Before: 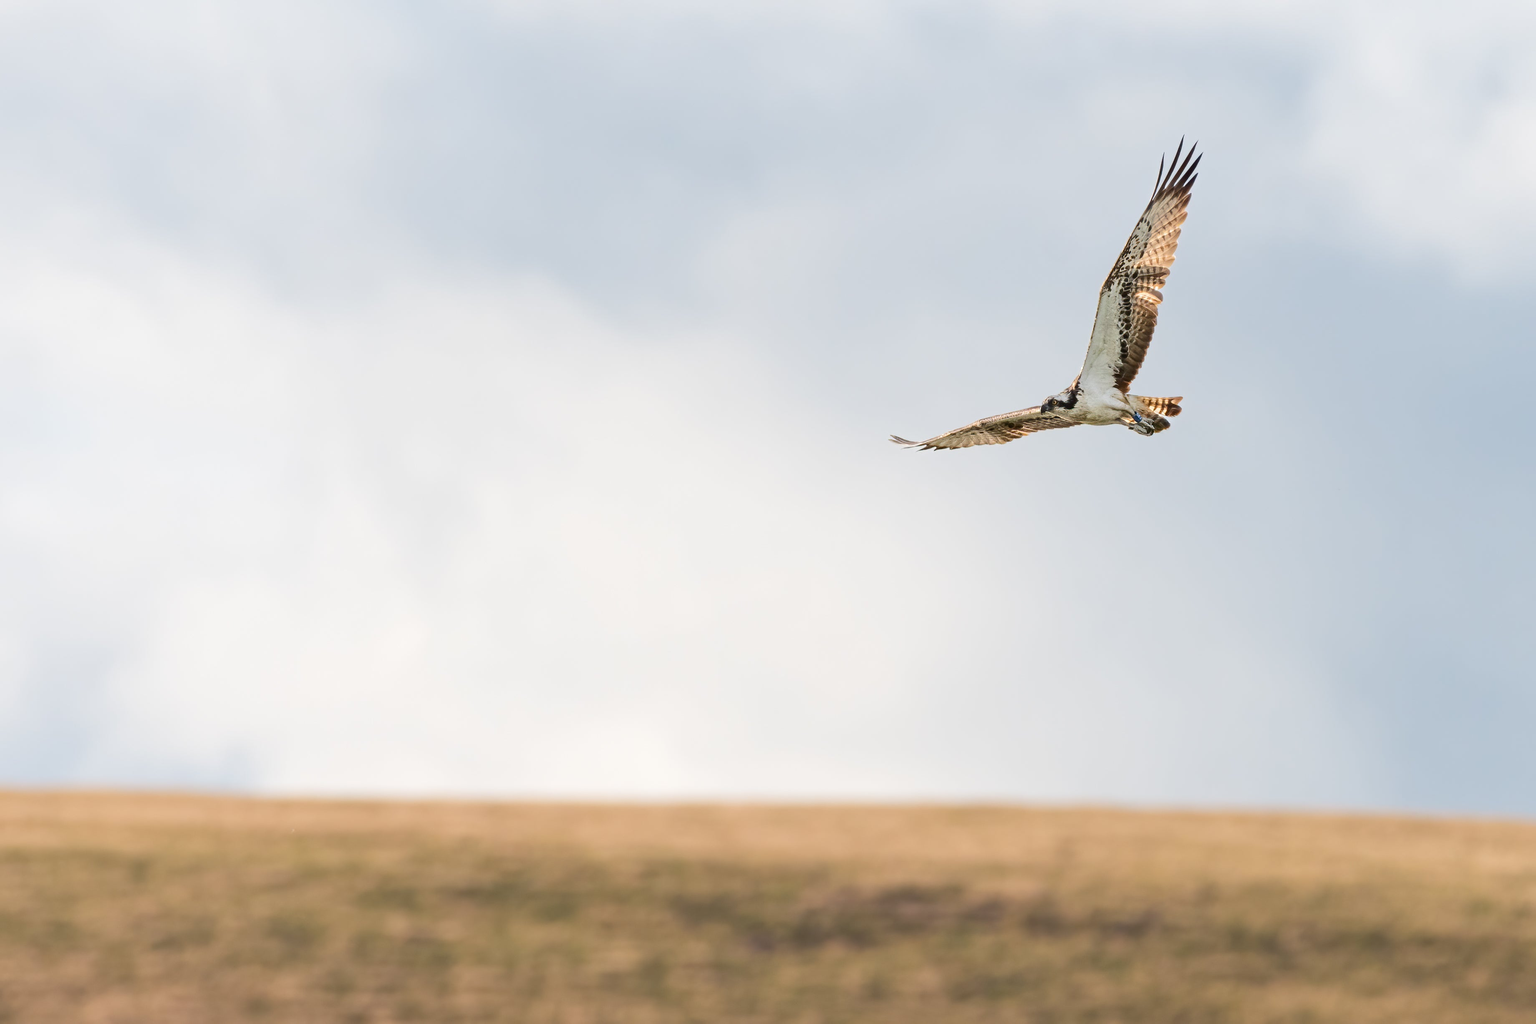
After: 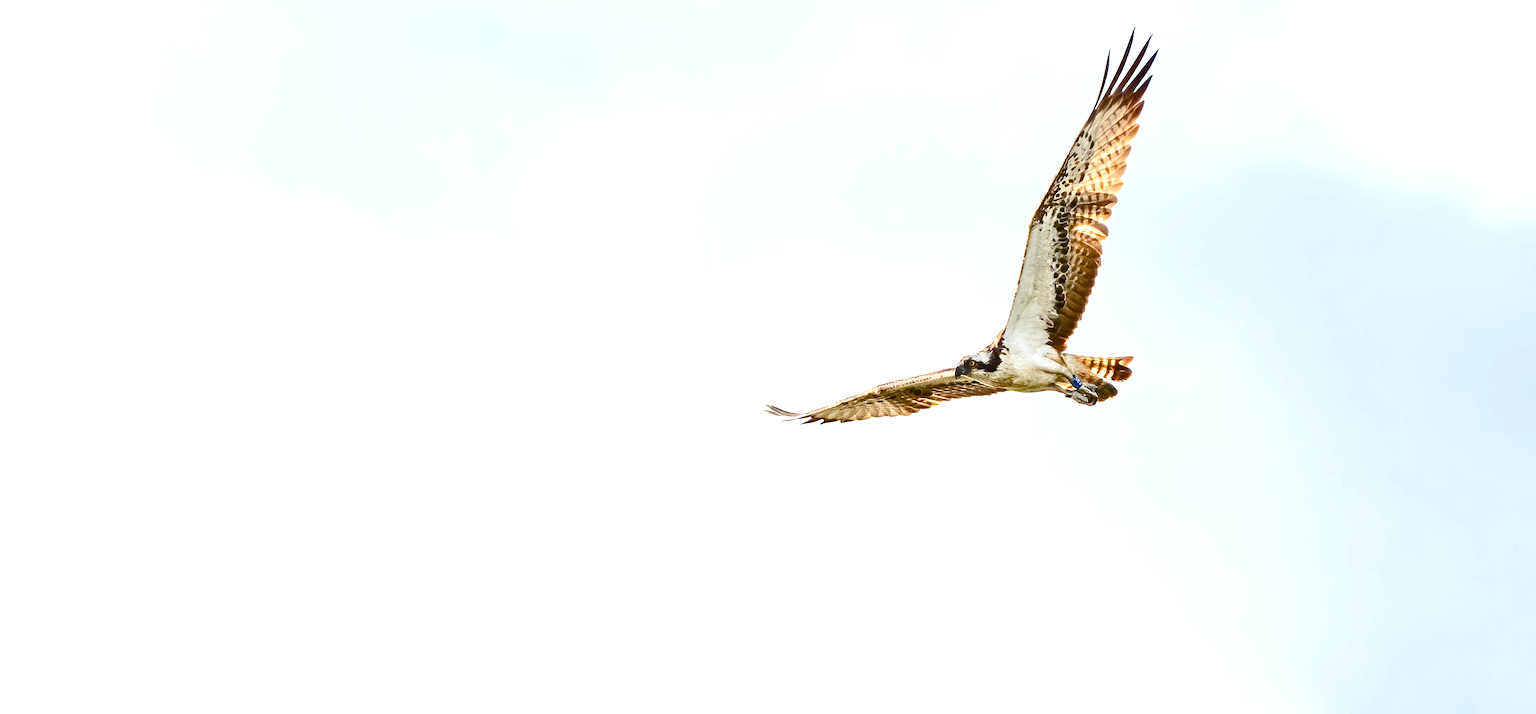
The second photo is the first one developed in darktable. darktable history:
color balance rgb: power › luminance 1.112%, power › chroma 0.382%, power › hue 34.39°, perceptual saturation grading › global saturation 27.657%, perceptual saturation grading › highlights -25.491%, perceptual saturation grading › mid-tones 25.404%, perceptual saturation grading › shadows 50.144%, global vibrance 20%
exposure: exposure 0.704 EV, compensate exposure bias true, compensate highlight preservation false
shadows and highlights: shadows 37.07, highlights -26.64, soften with gaussian
crop: left 18.348%, top 11.123%, right 2.11%, bottom 33.344%
